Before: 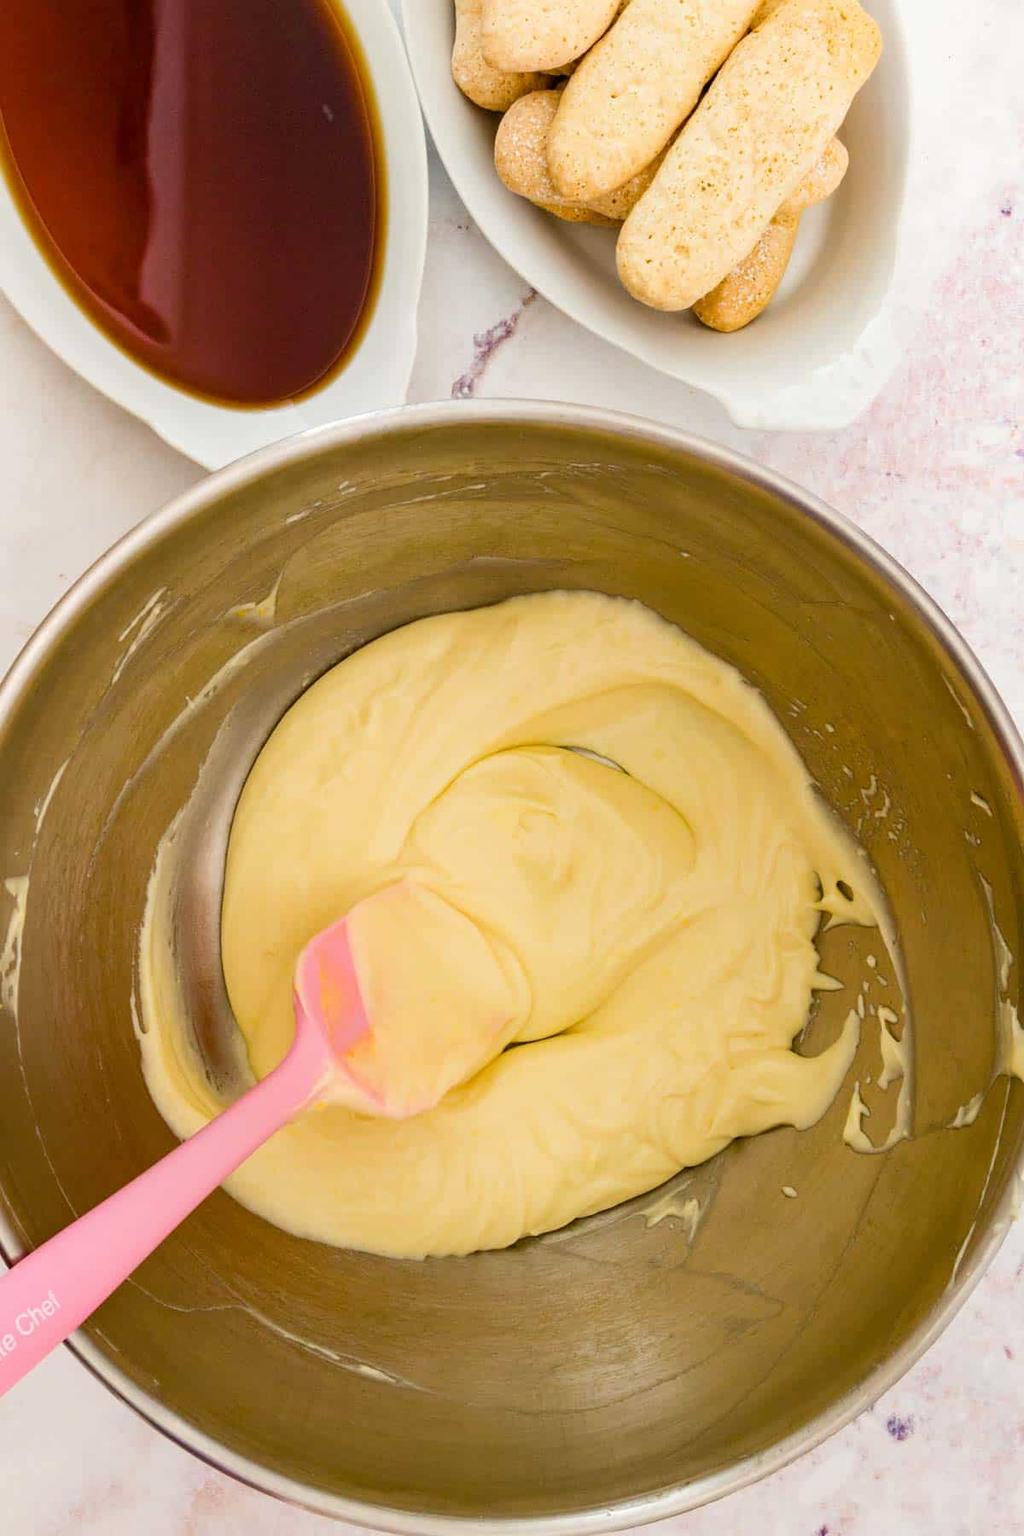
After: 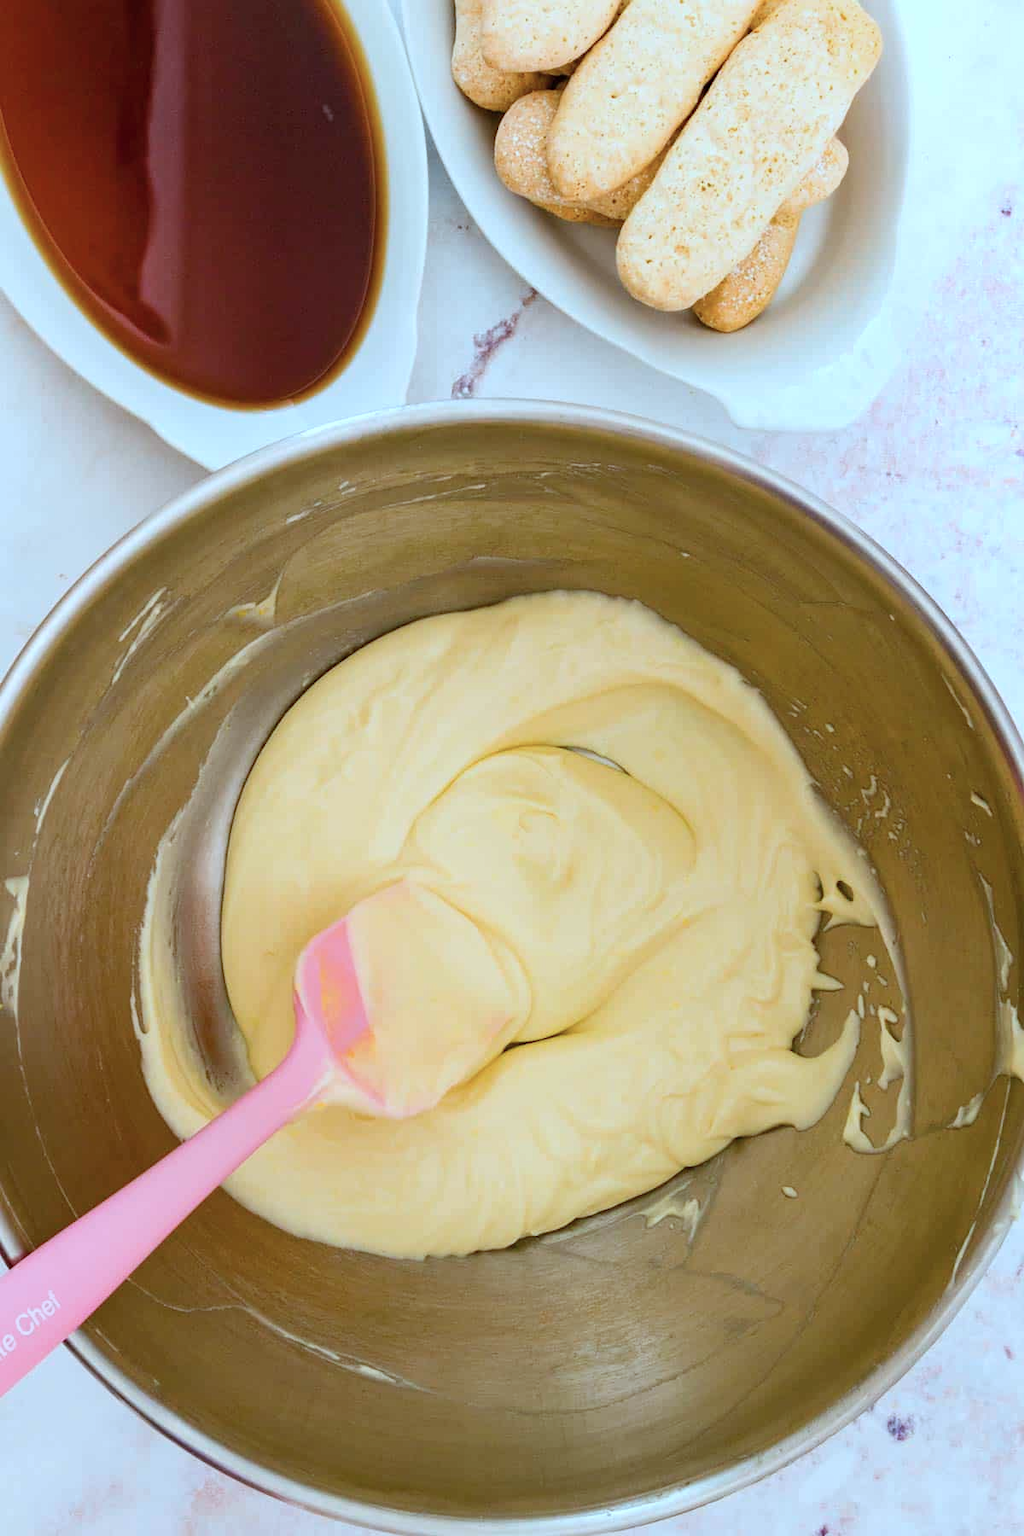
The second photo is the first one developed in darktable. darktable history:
color correction: highlights a* -9.29, highlights b* -22.46
